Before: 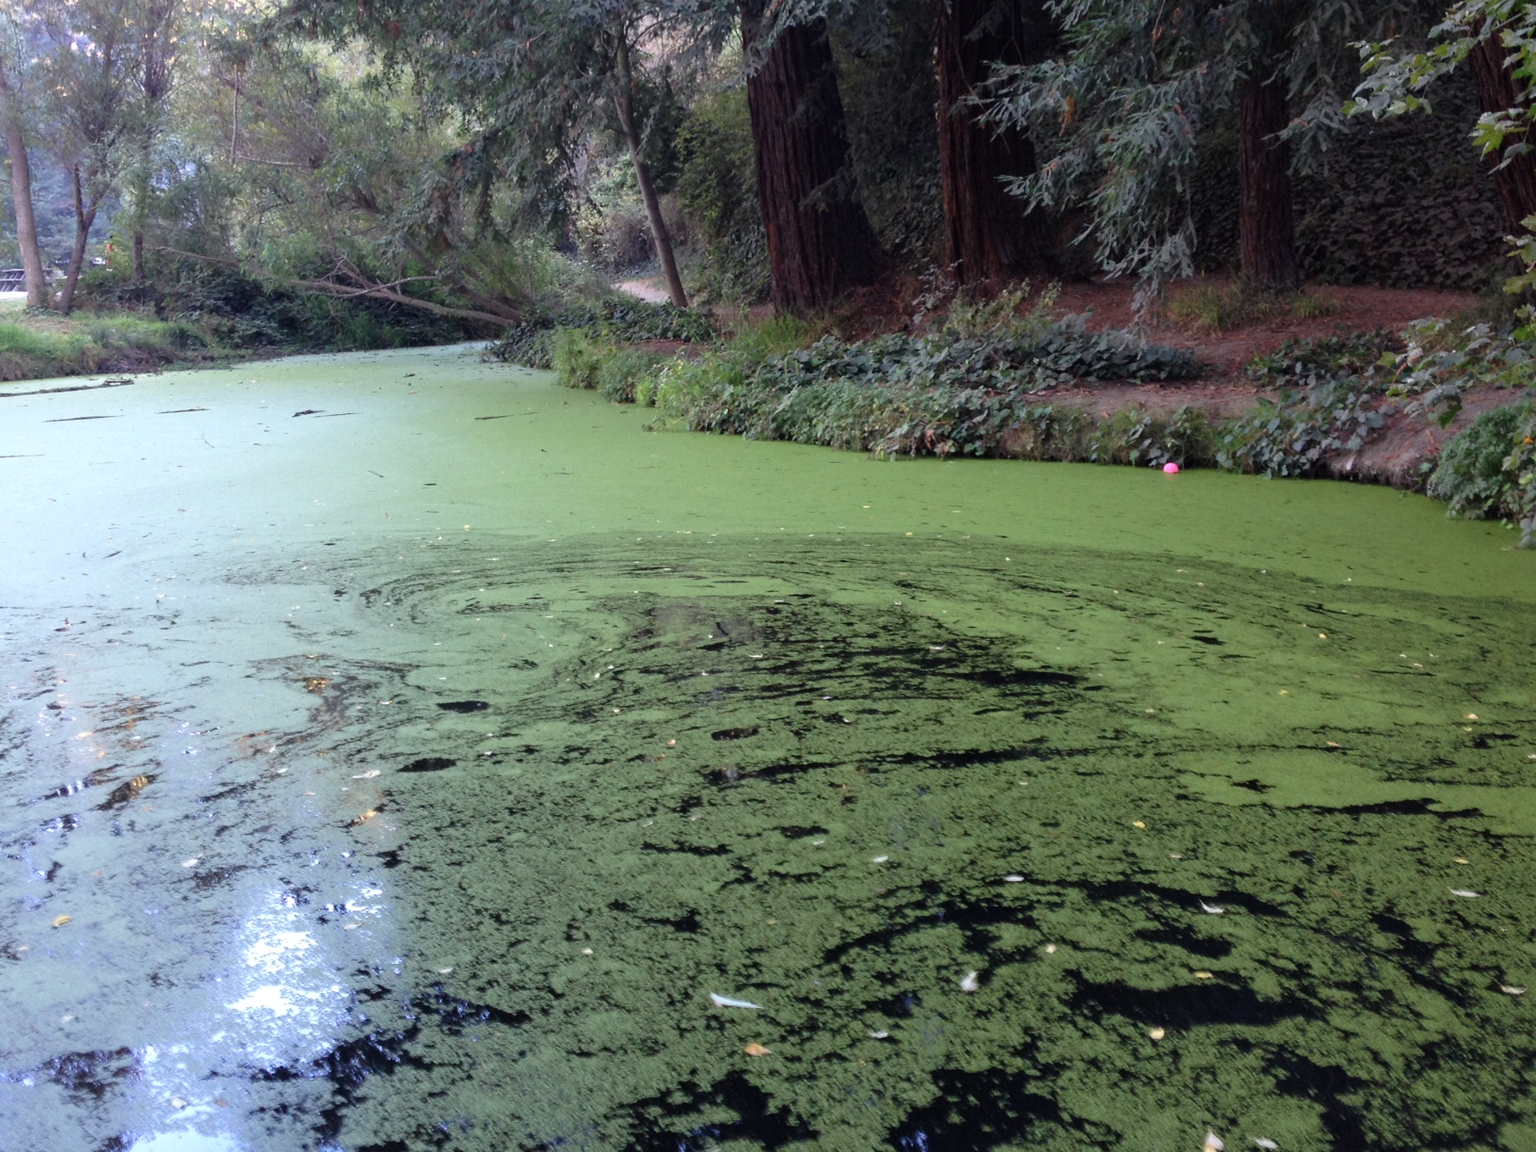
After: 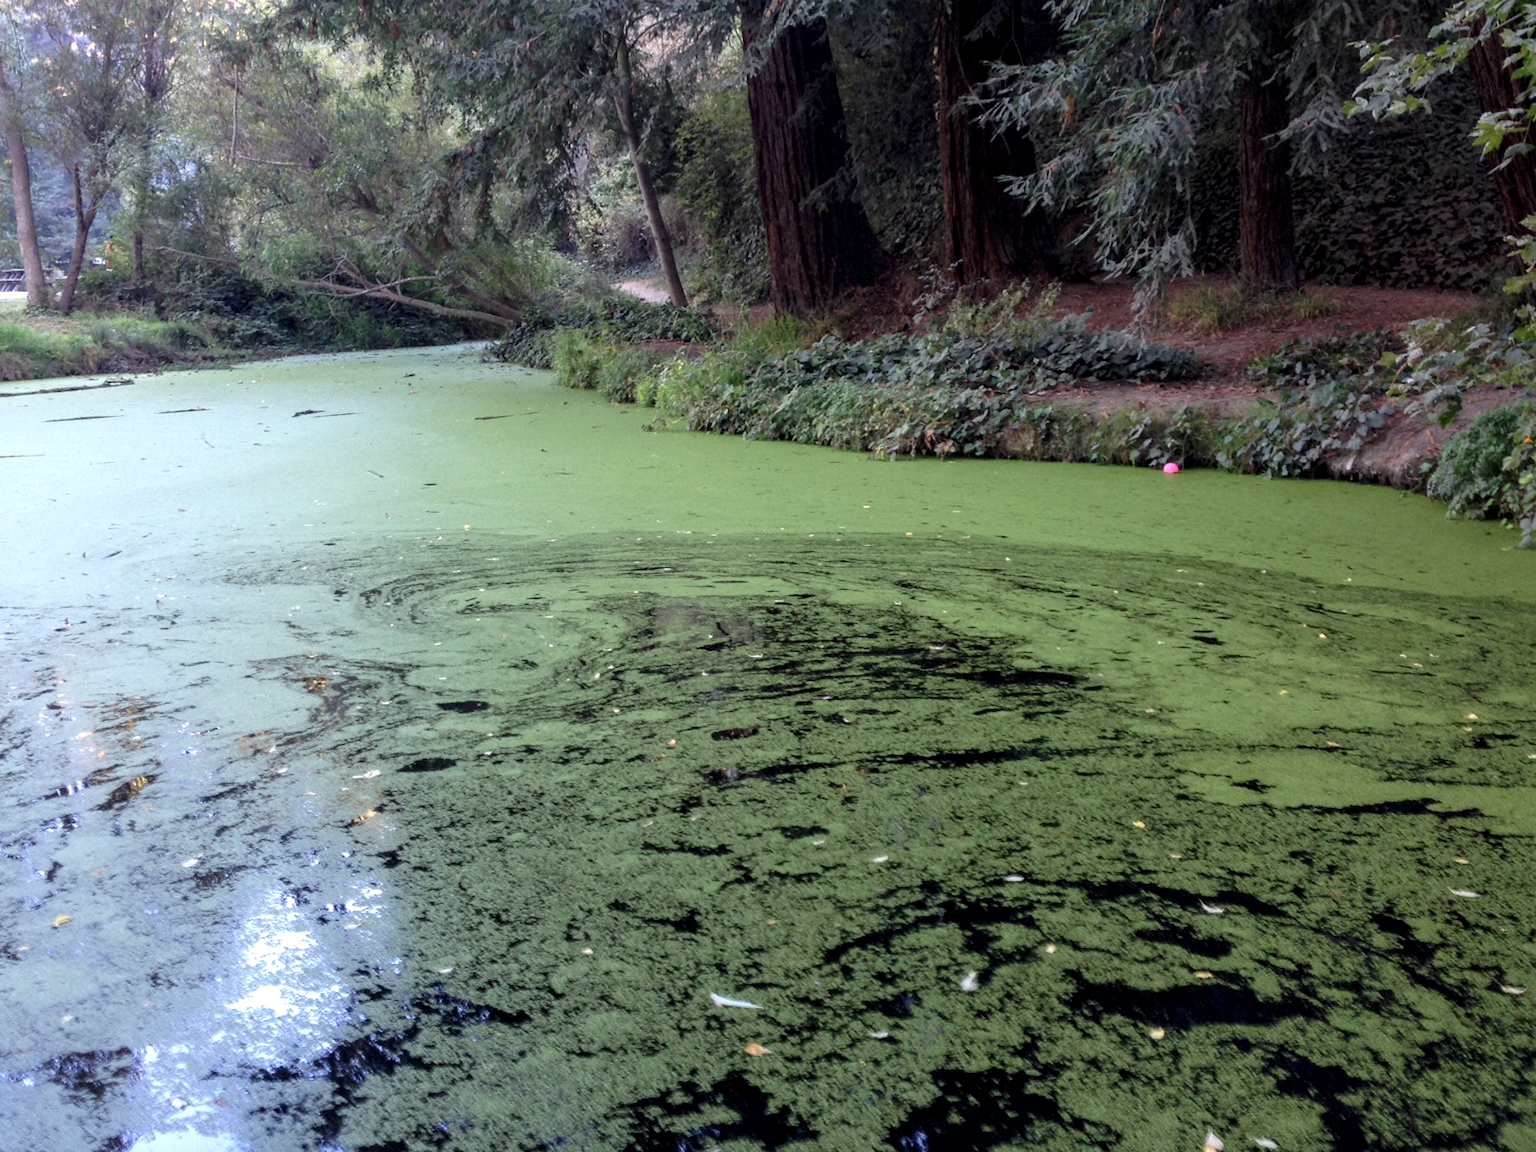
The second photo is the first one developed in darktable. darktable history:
local contrast: on, module defaults
exposure: black level correction 0.001, compensate highlight preservation false
